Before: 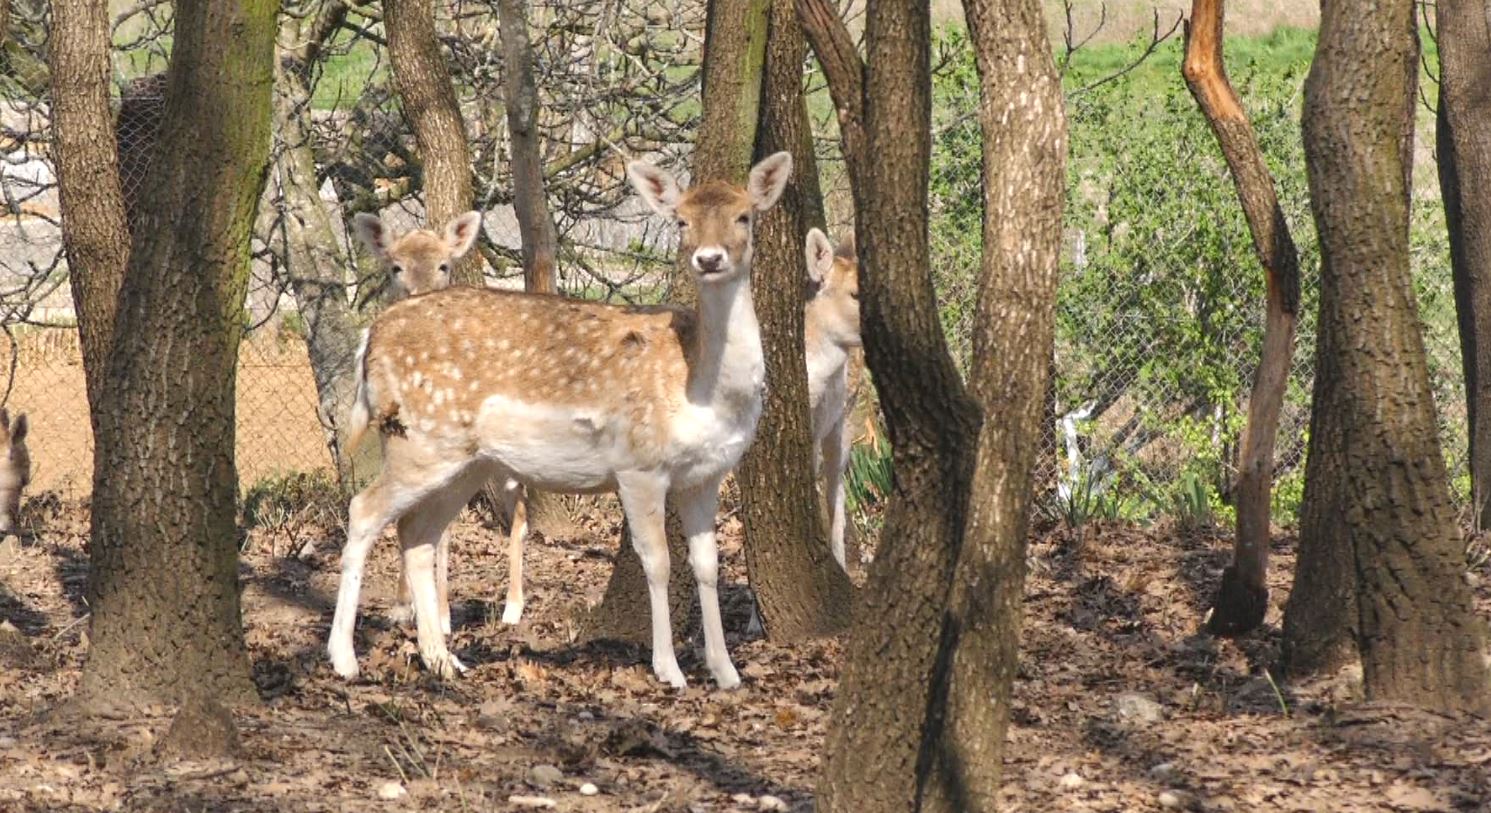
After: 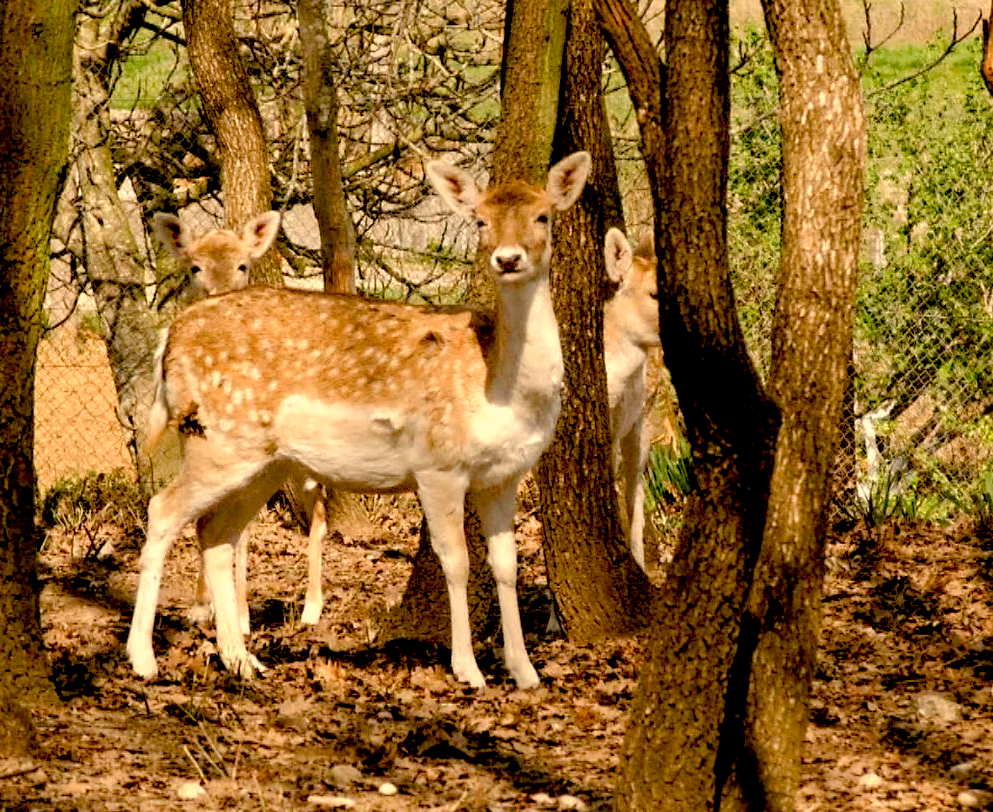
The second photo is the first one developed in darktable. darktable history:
white balance: red 1.123, blue 0.83
crop and rotate: left 13.537%, right 19.796%
color balance rgb: perceptual saturation grading › global saturation 20%, perceptual saturation grading › highlights -25%, perceptual saturation grading › shadows 25%
exposure: black level correction 0.056, exposure -0.039 EV, compensate highlight preservation false
